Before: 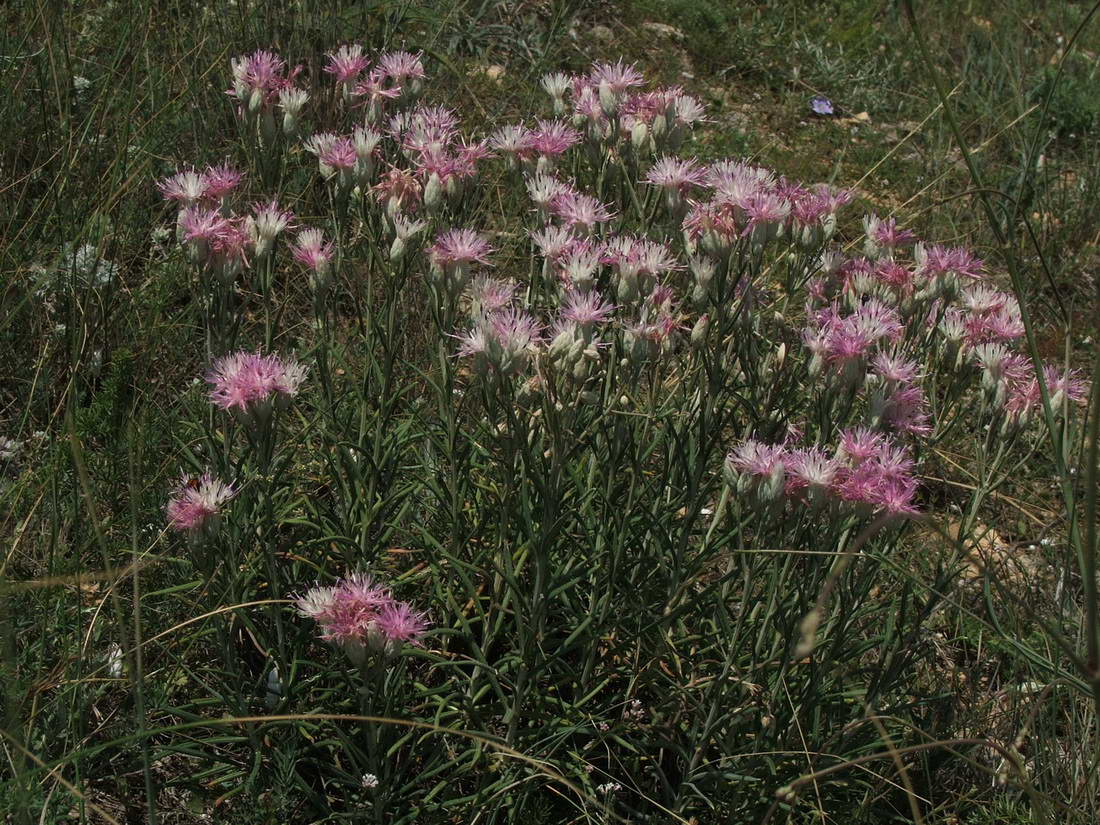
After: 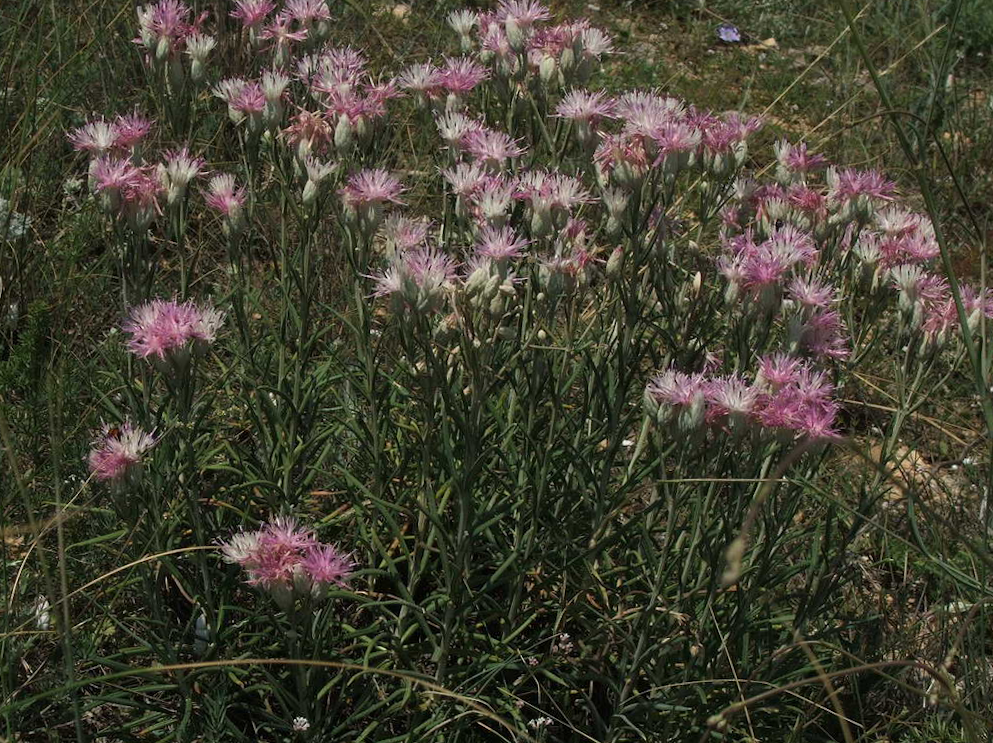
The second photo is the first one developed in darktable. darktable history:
crop and rotate: angle 2.03°, left 5.47%, top 5.694%
